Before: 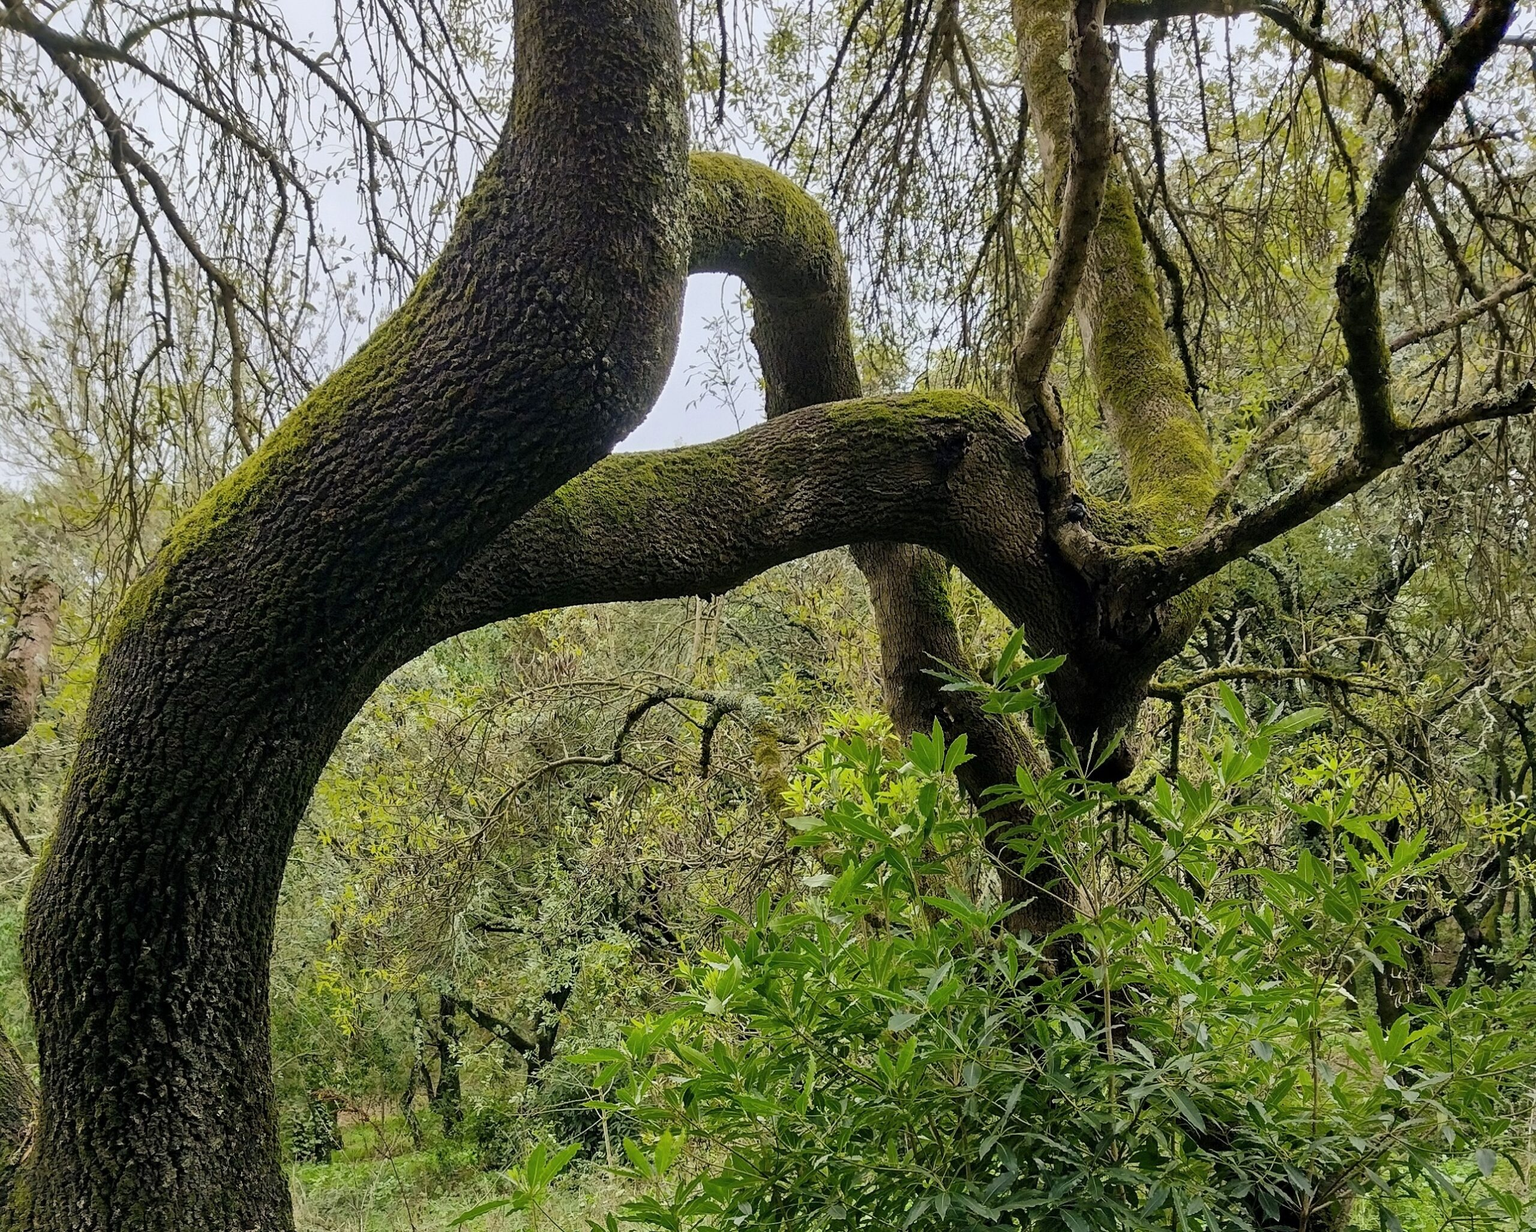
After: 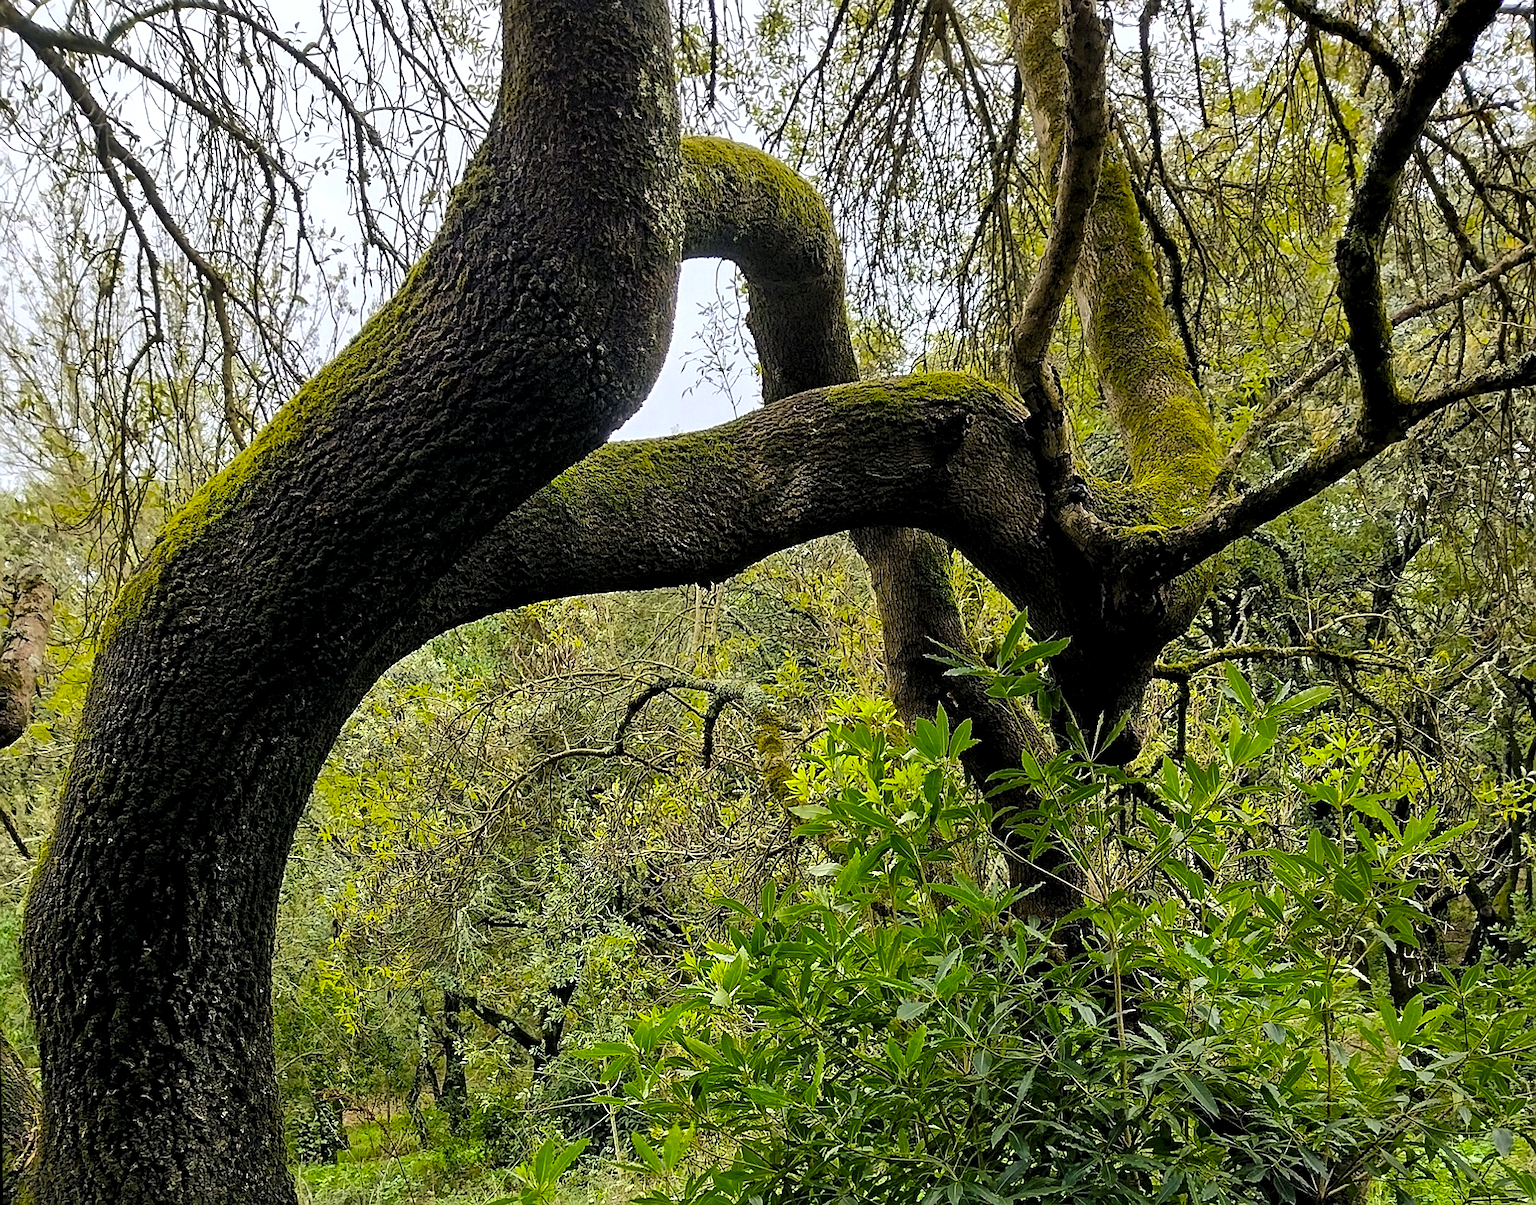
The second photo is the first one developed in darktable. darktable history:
color balance rgb: perceptual saturation grading › global saturation 20%, global vibrance 20%
rotate and perspective: rotation -1°, crop left 0.011, crop right 0.989, crop top 0.025, crop bottom 0.975
levels: levels [0.052, 0.496, 0.908]
sharpen: on, module defaults
